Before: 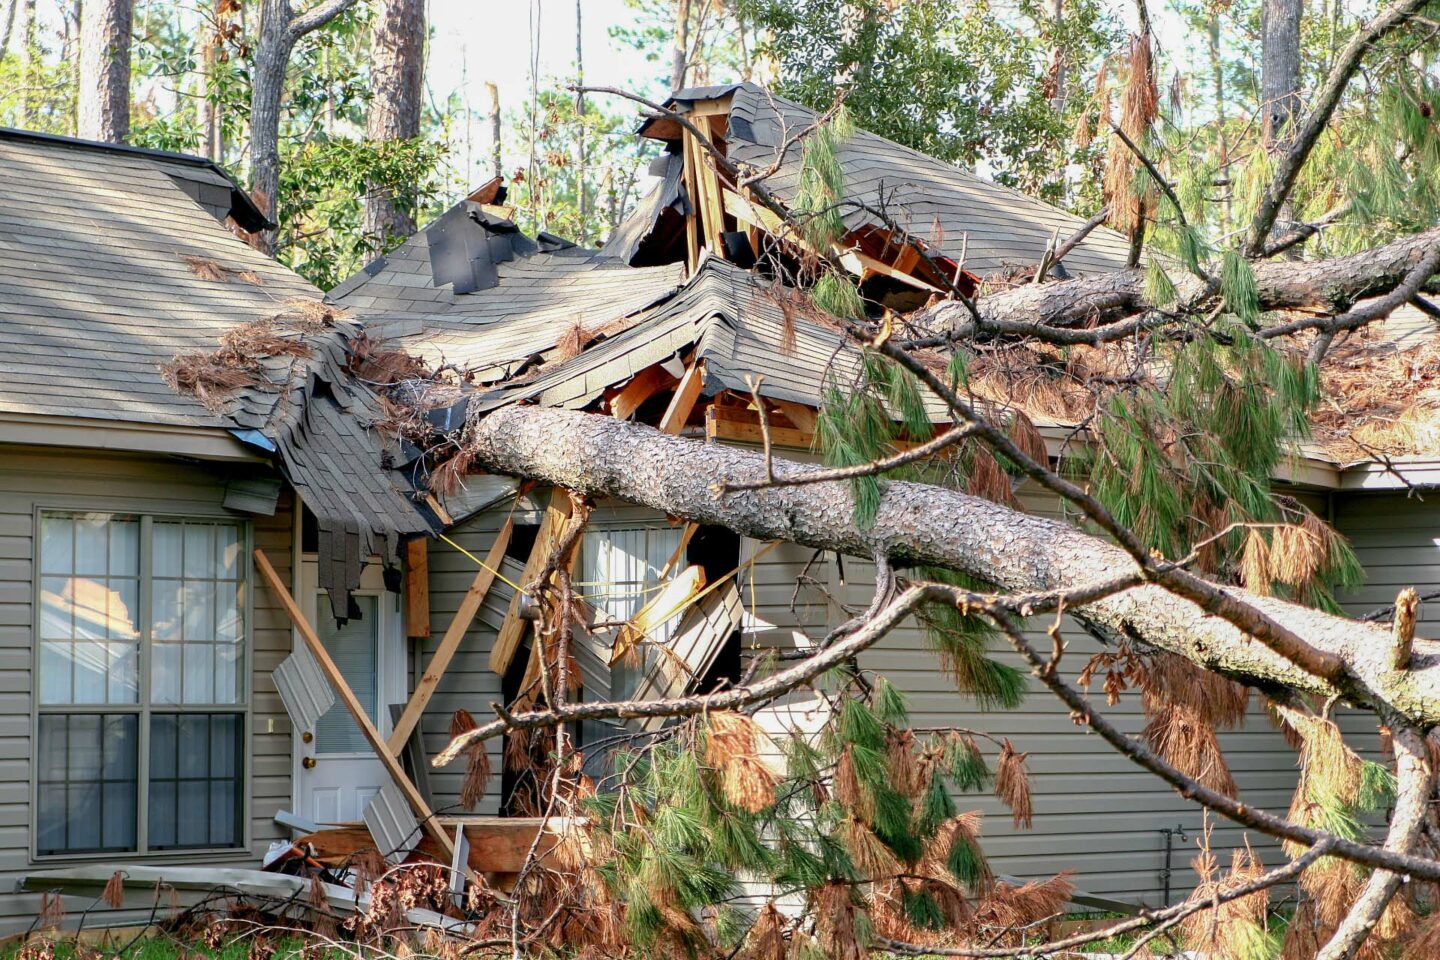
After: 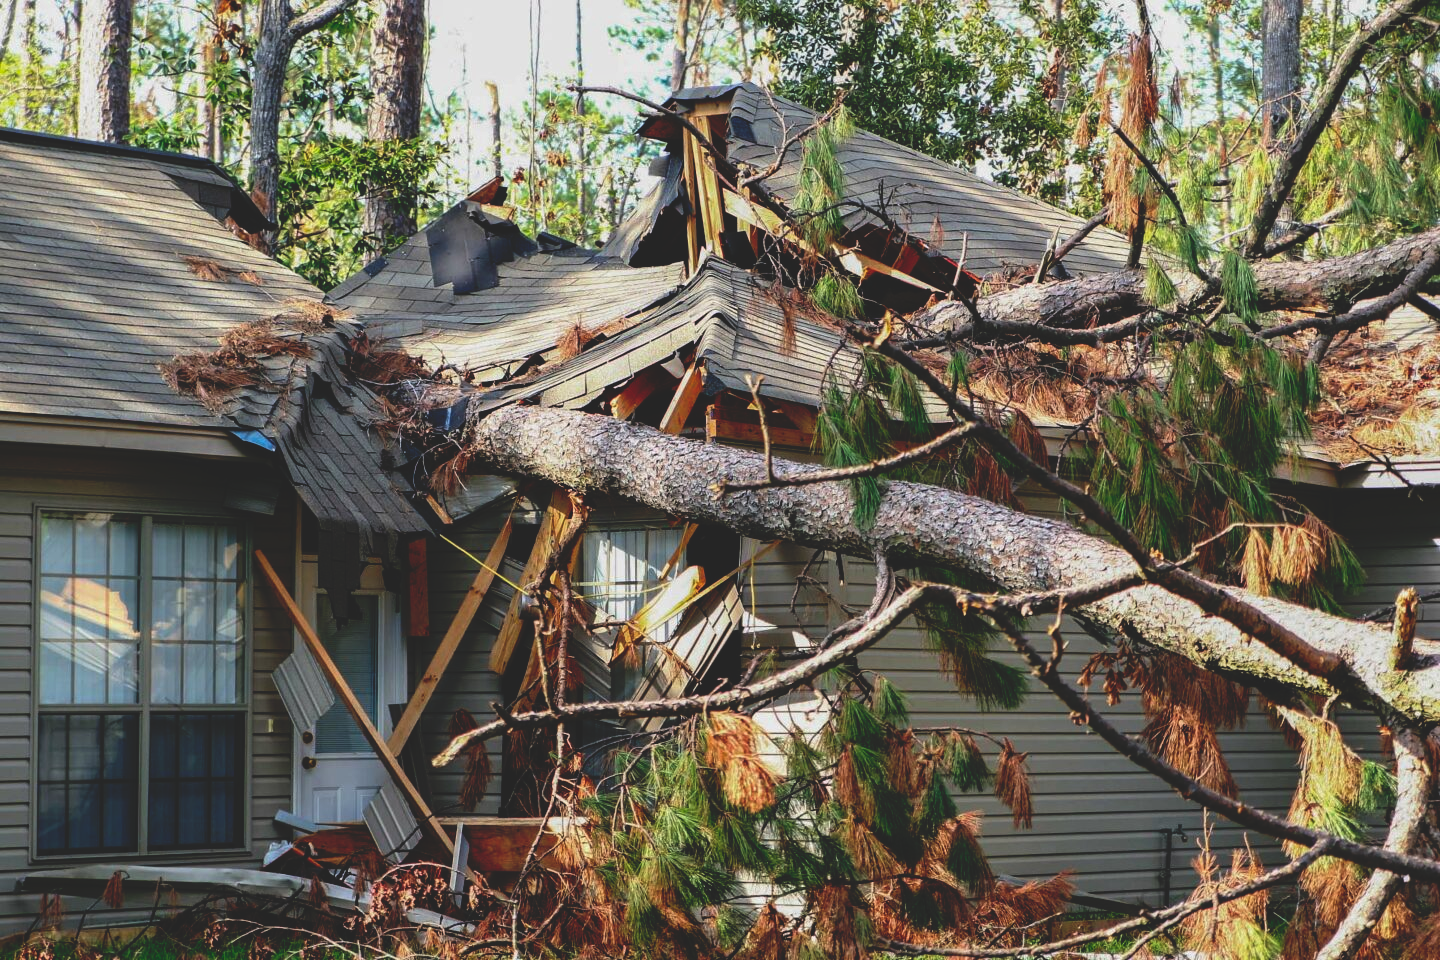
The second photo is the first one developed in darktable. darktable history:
shadows and highlights: shadows -20, white point adjustment -2, highlights -35
base curve: curves: ch0 [(0, 0.02) (0.083, 0.036) (1, 1)], preserve colors none
